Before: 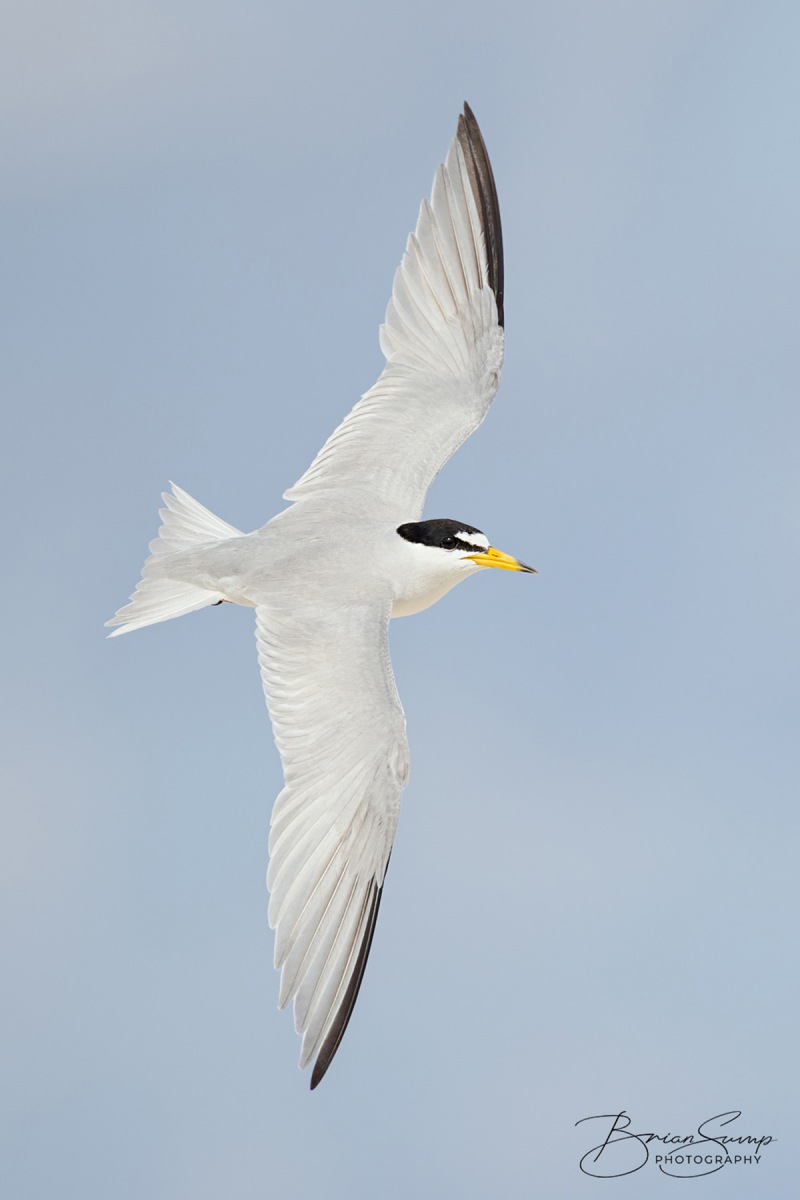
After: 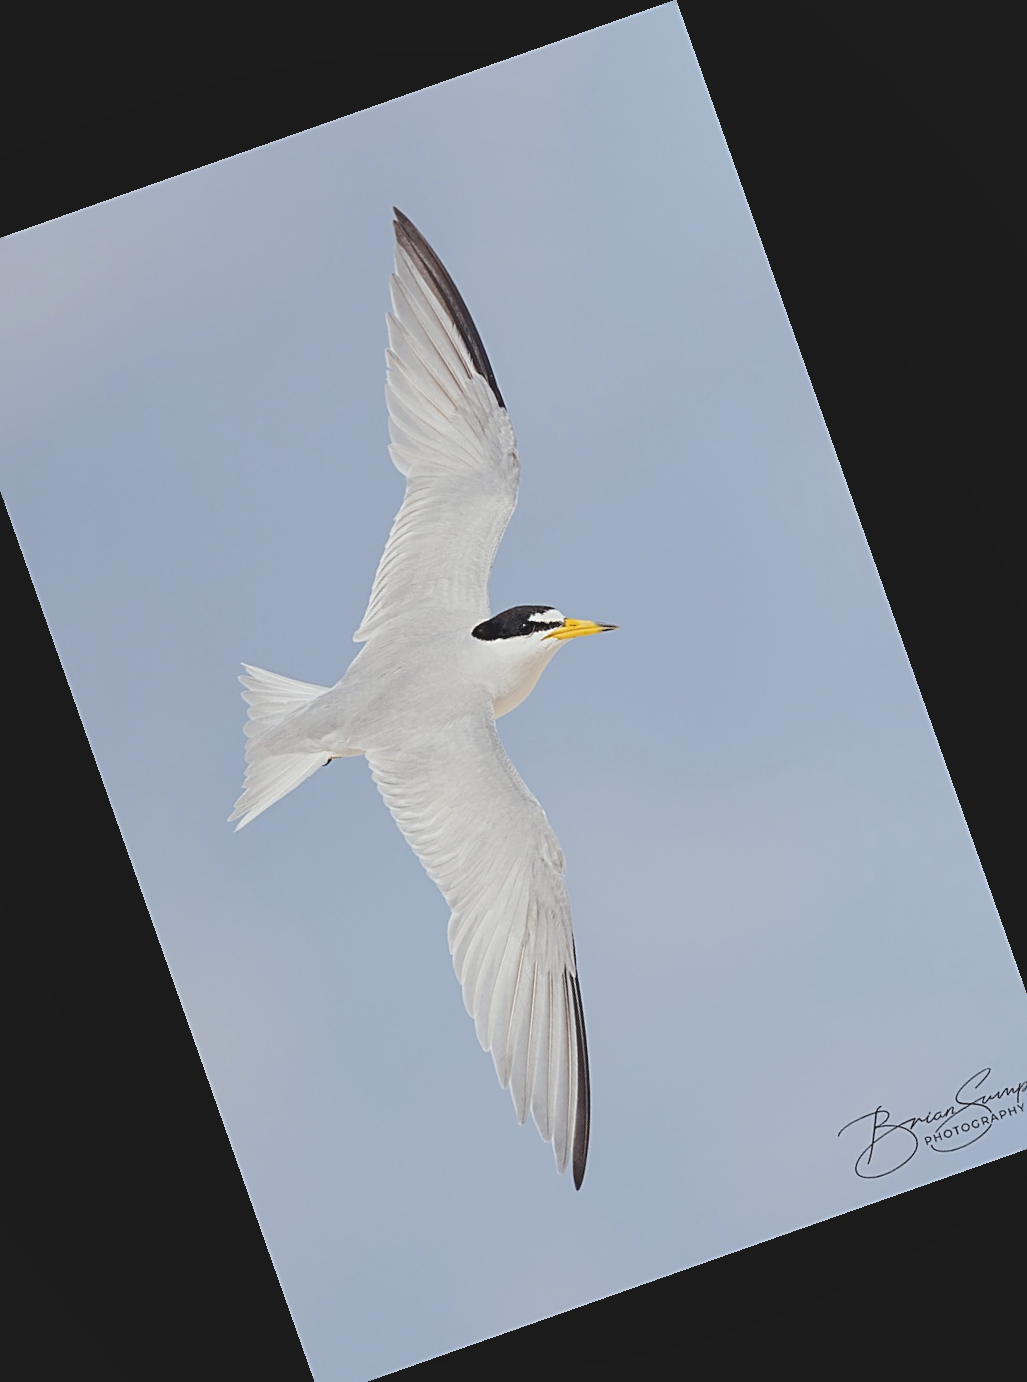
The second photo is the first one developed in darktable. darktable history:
contrast brightness saturation: contrast -0.15, brightness 0.05, saturation -0.12
crop and rotate: angle 19.43°, left 6.812%, right 4.125%, bottom 1.087%
color balance: gamma [0.9, 0.988, 0.975, 1.025], gain [1.05, 1, 1, 1]
sharpen: on, module defaults
shadows and highlights: radius 337.17, shadows 29.01, soften with gaussian
exposure: black level correction 0.001, exposure -0.125 EV, compensate exposure bias true, compensate highlight preservation false
